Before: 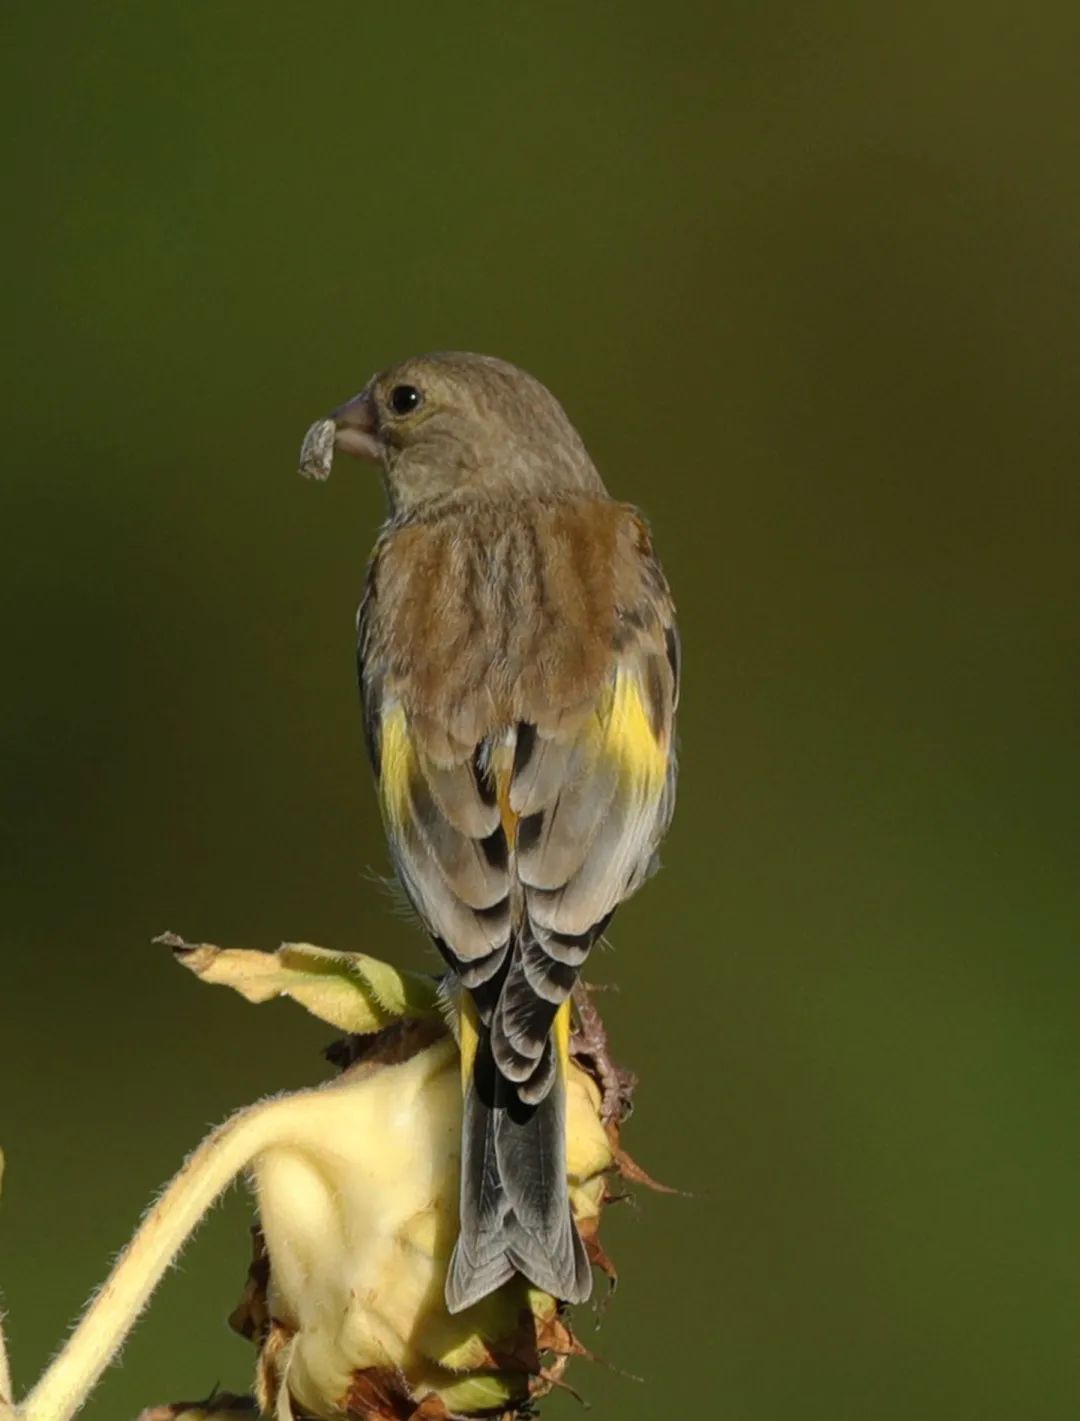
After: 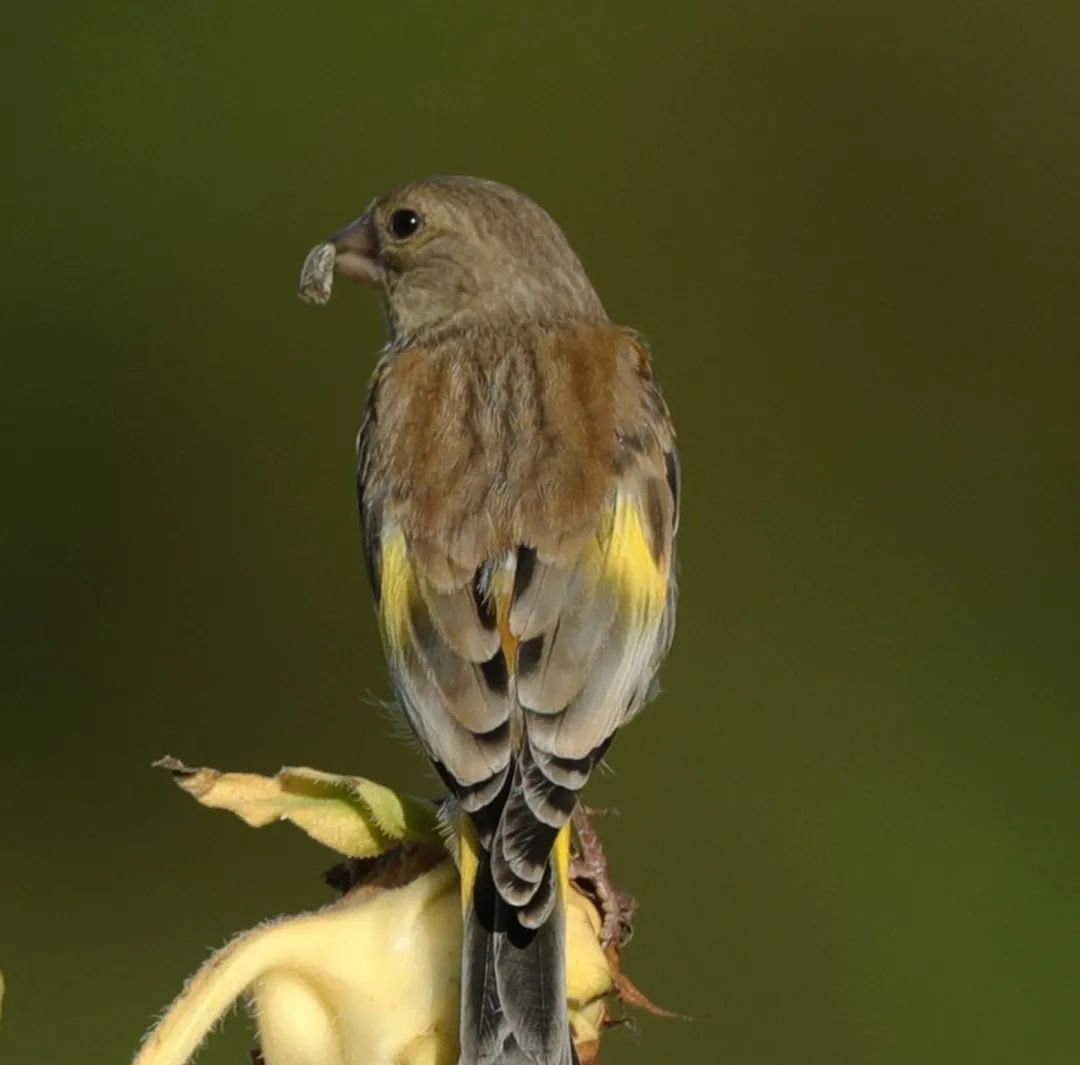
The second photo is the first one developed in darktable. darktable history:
crop and rotate: top 12.5%, bottom 12.5%
